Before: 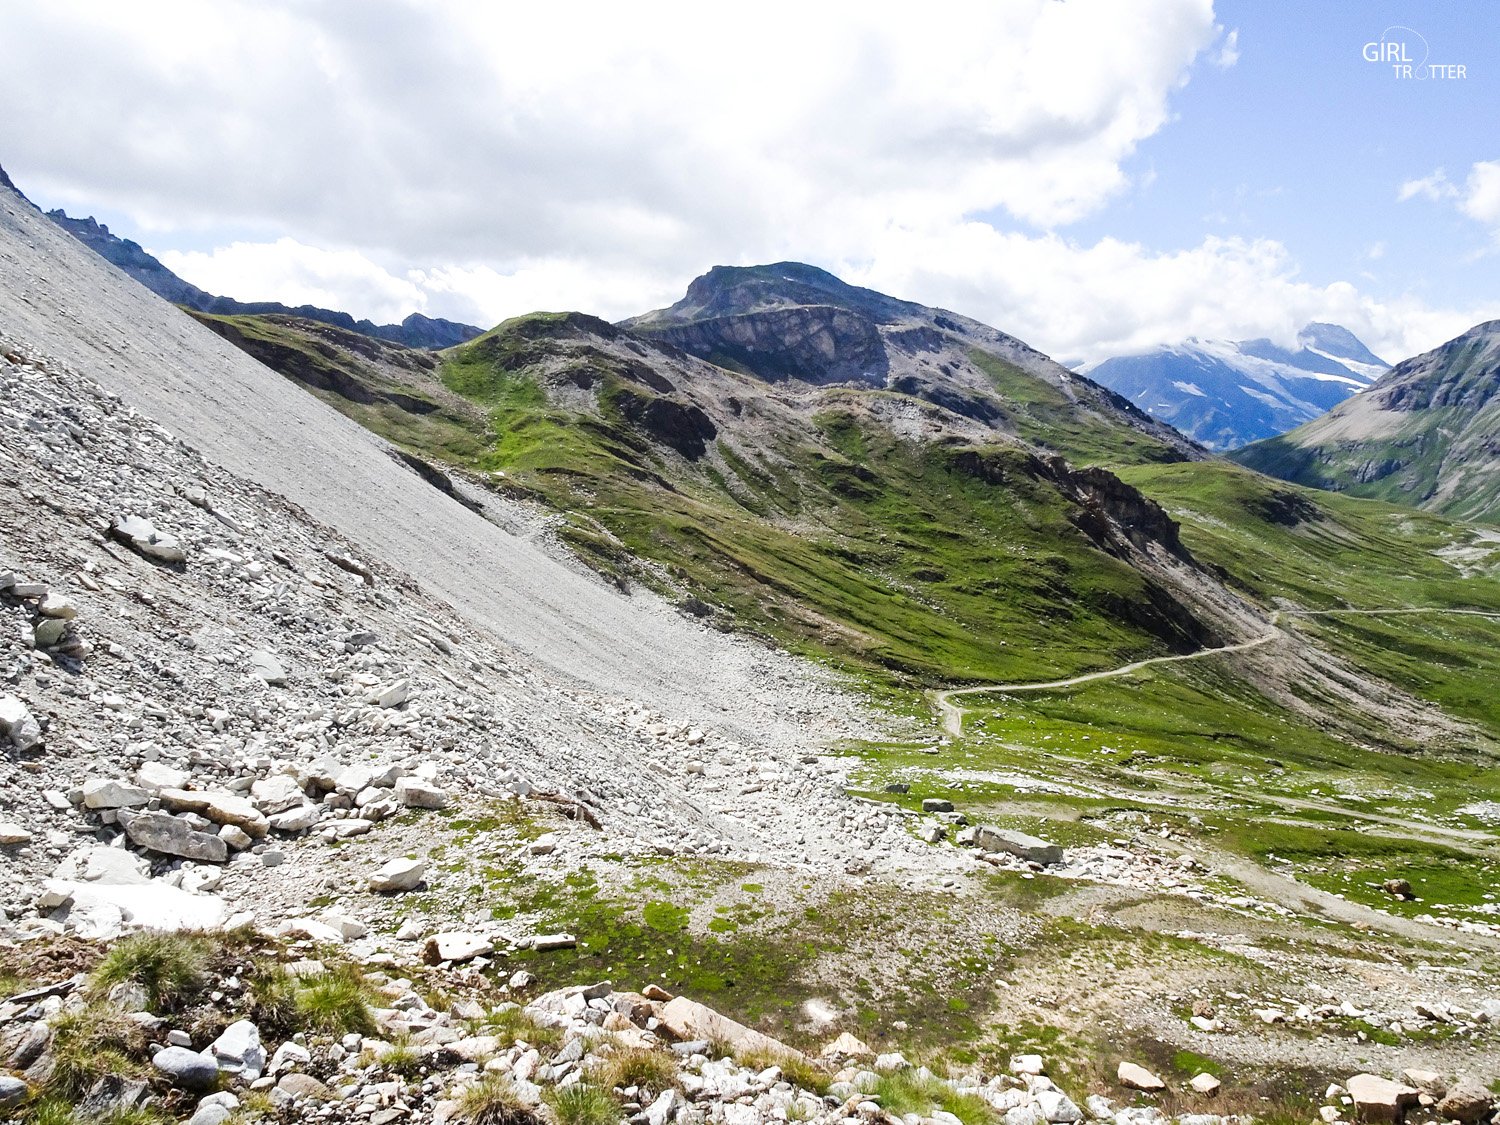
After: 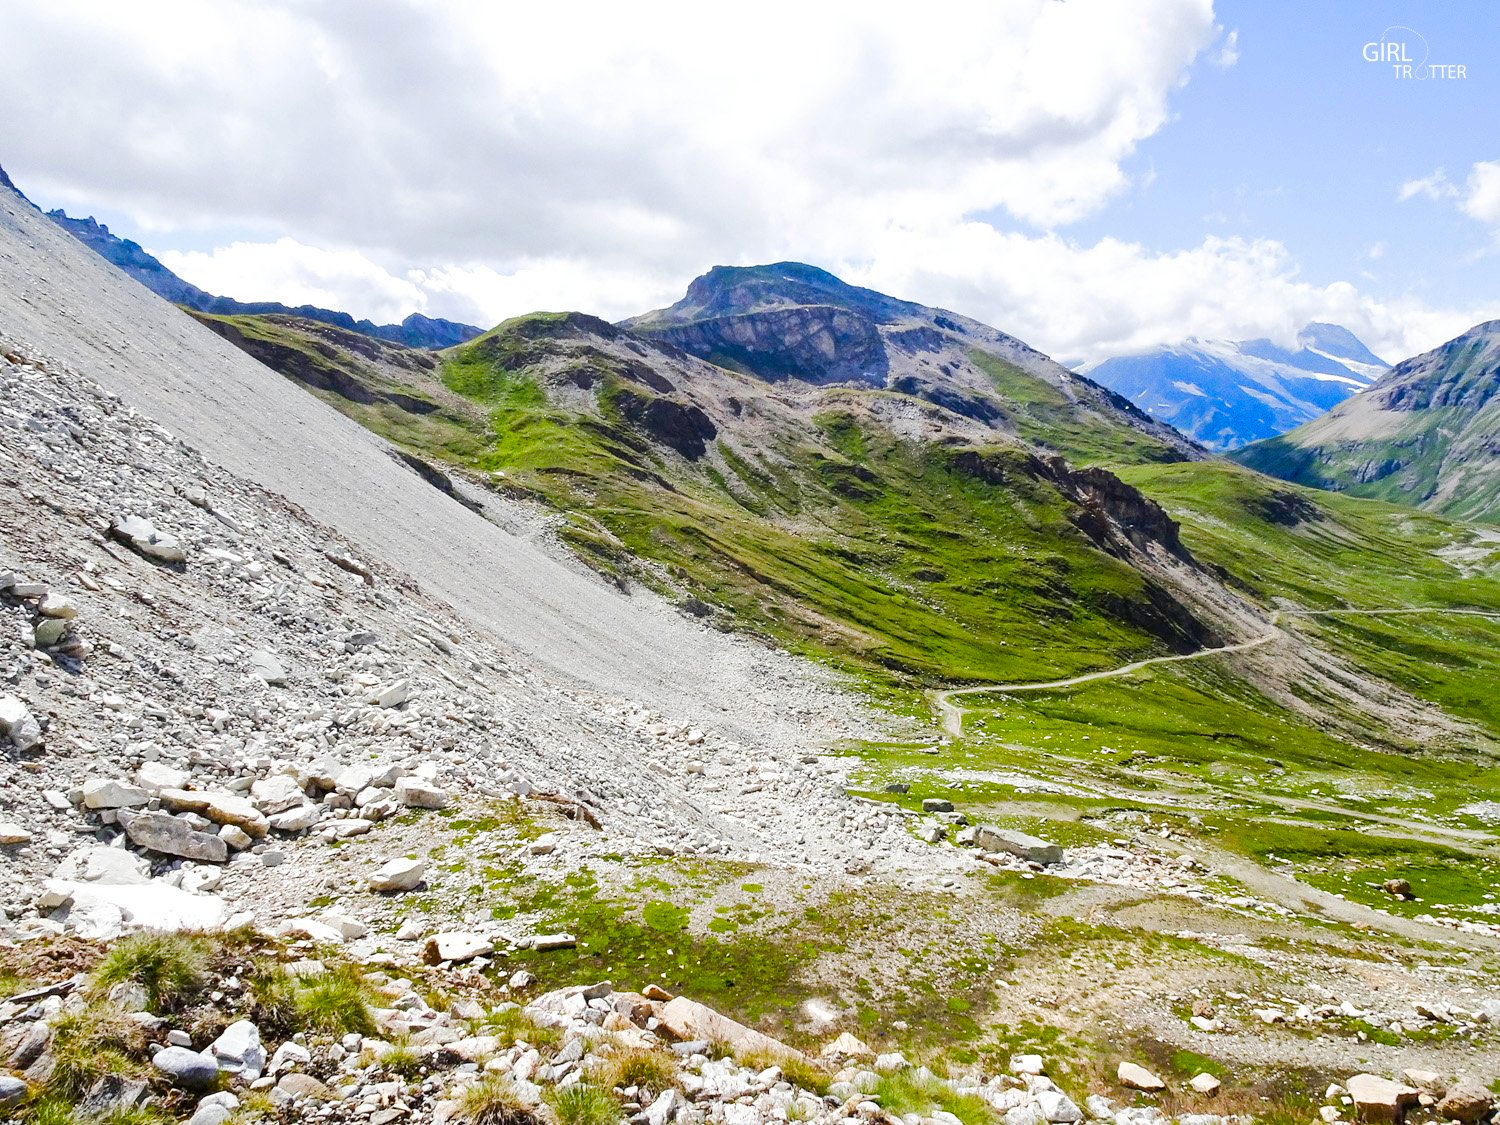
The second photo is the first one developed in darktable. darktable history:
color balance rgb: perceptual saturation grading › global saturation 35%, perceptual saturation grading › highlights -30%, perceptual saturation grading › shadows 35%, perceptual brilliance grading › global brilliance 3%, perceptual brilliance grading › highlights -3%, perceptual brilliance grading › shadows 3%
base curve: curves: ch0 [(0, 0) (0.262, 0.32) (0.722, 0.705) (1, 1)]
